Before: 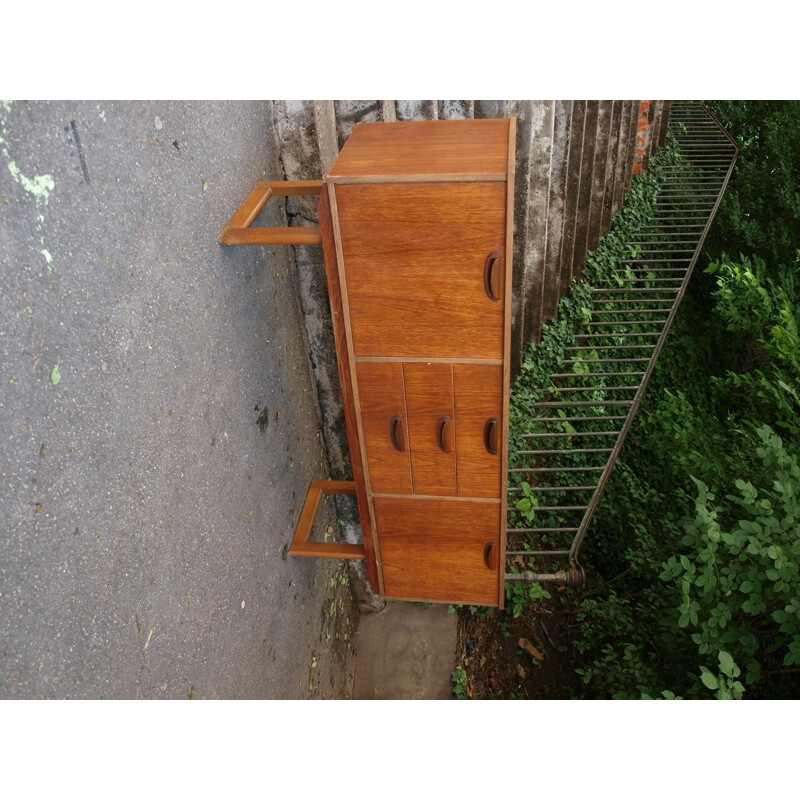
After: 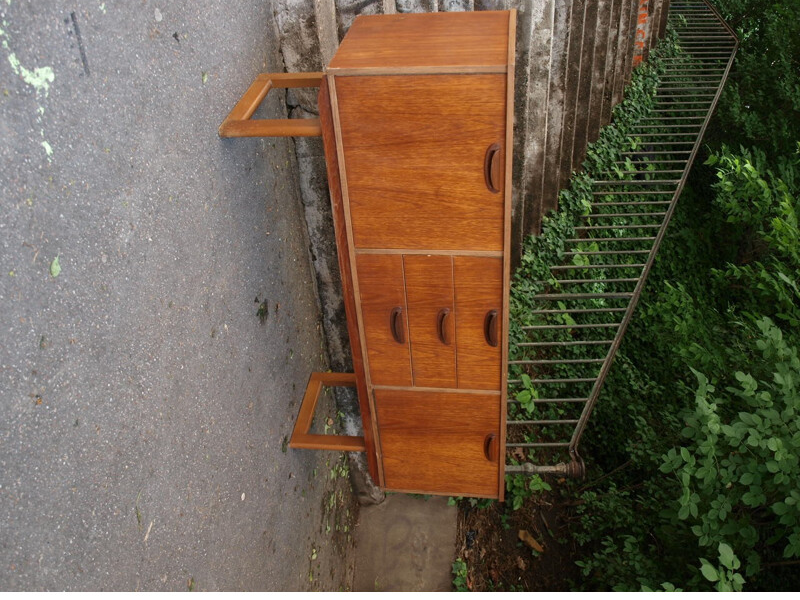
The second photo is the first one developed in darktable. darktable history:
crop: top 13.615%, bottom 11.277%
